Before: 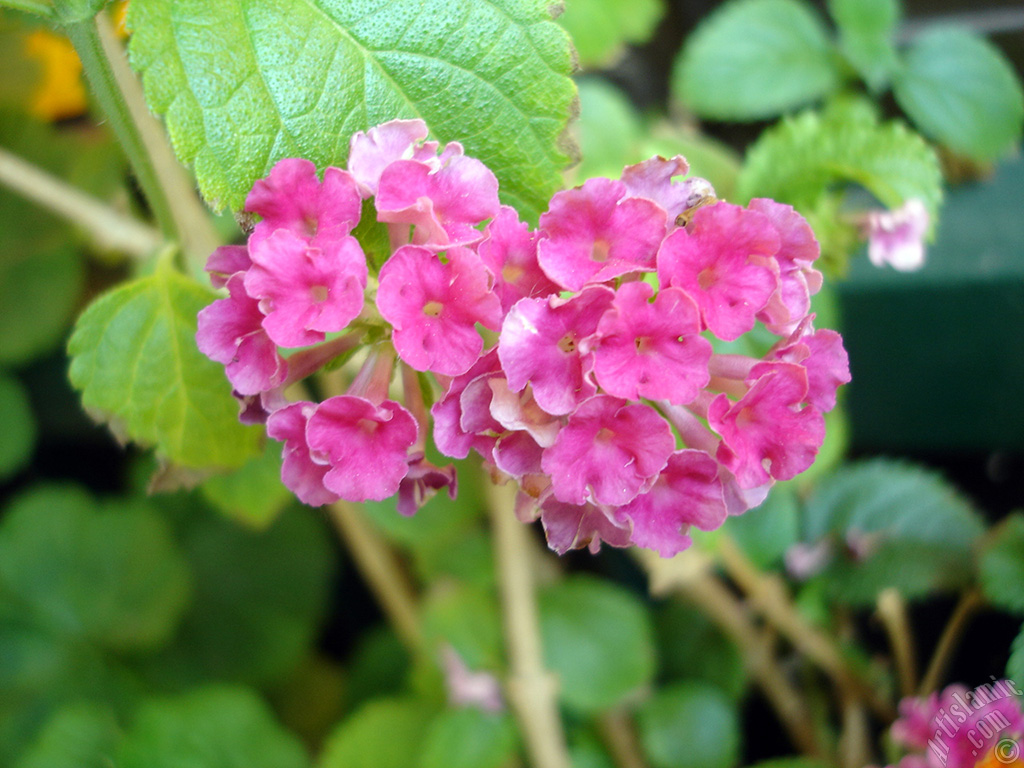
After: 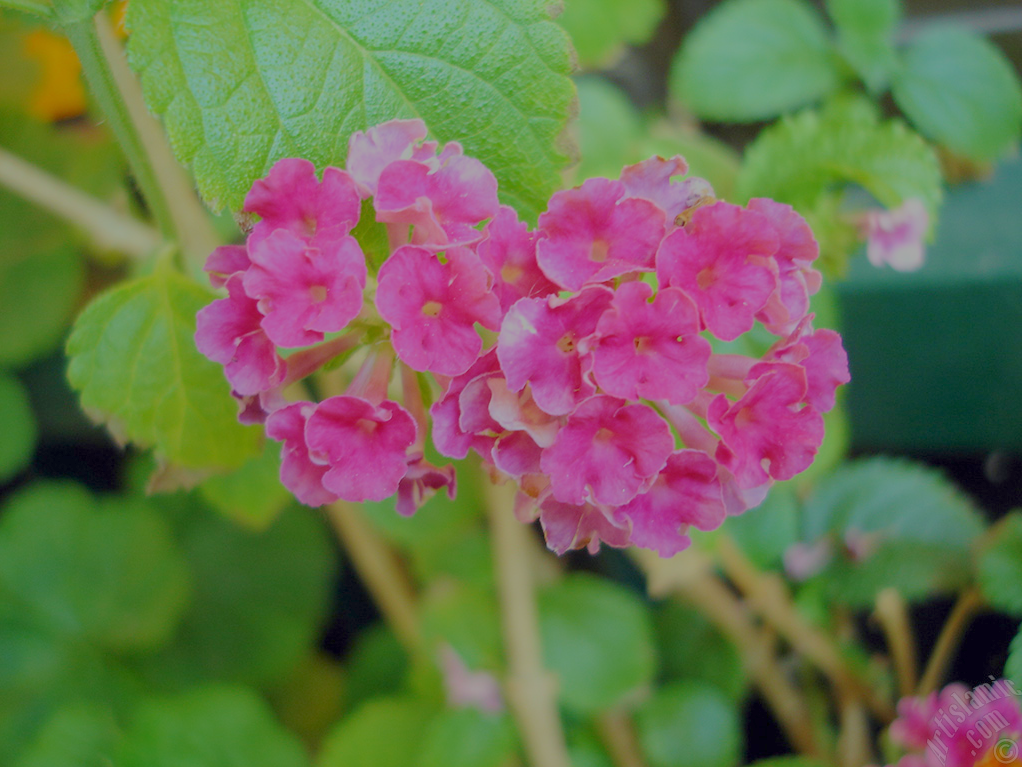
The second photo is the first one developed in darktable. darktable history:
filmic rgb: black relative exposure -14 EV, white relative exposure 8 EV, threshold 3 EV, hardness 3.74, latitude 50%, contrast 0.5, color science v5 (2021), contrast in shadows safe, contrast in highlights safe, enable highlight reconstruction true
crop and rotate: left 0.126%
